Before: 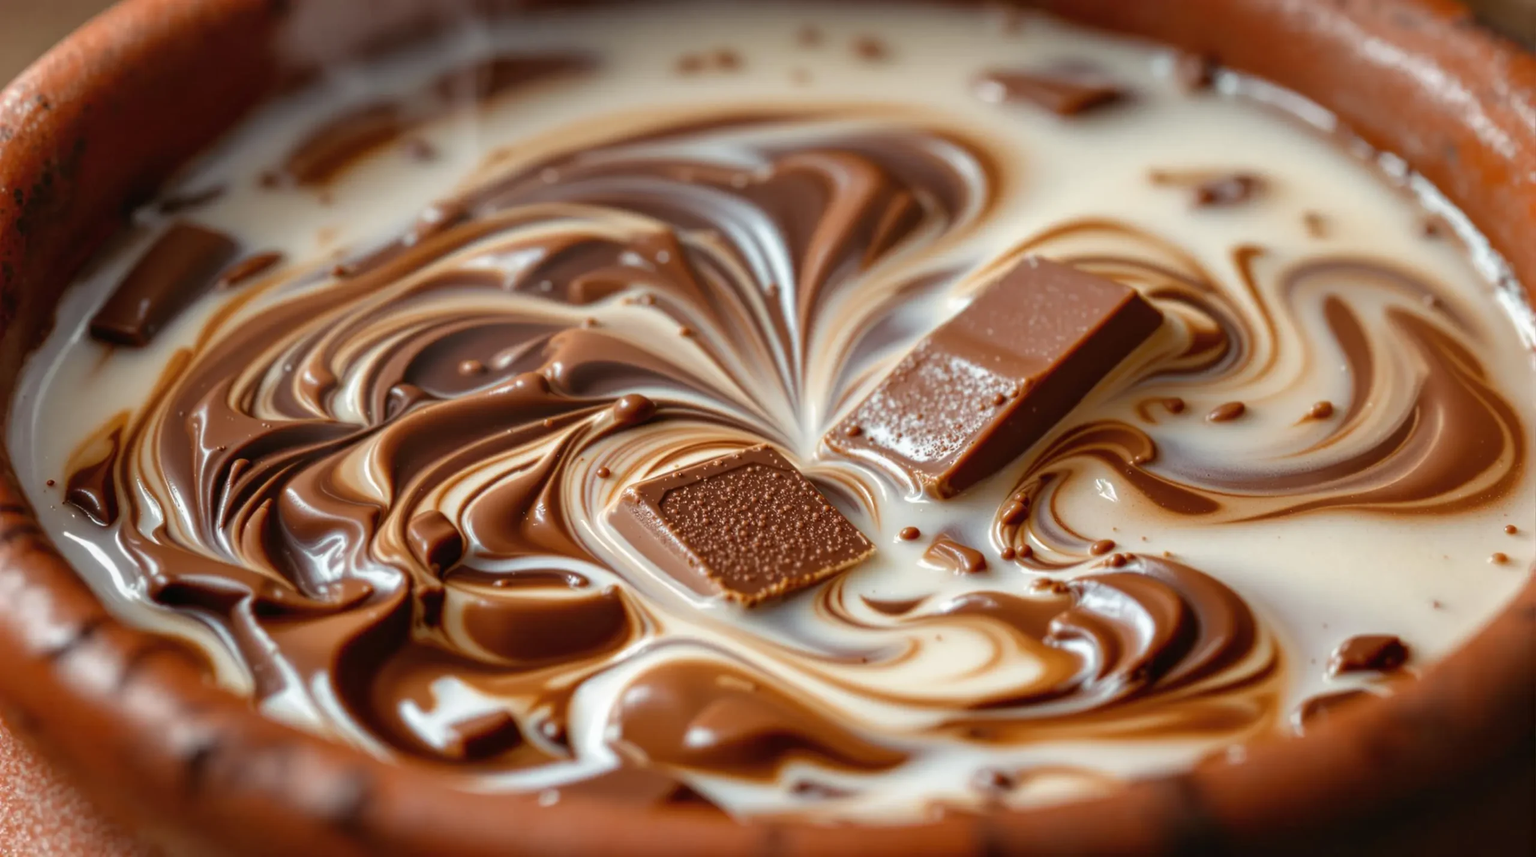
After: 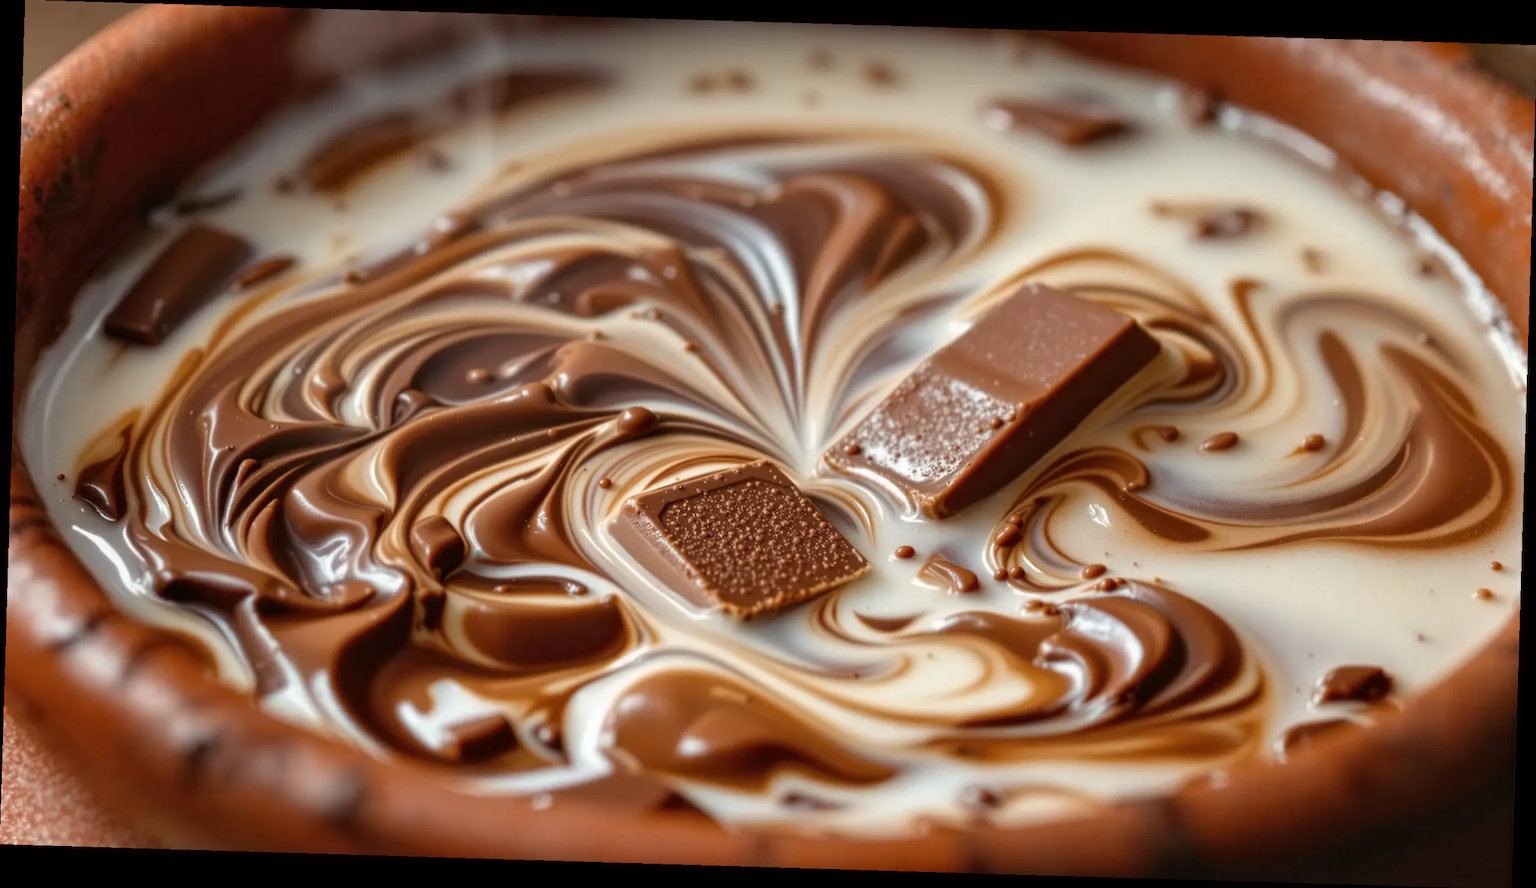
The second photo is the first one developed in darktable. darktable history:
rotate and perspective: rotation 1.72°, automatic cropping off
contrast equalizer: y [[0.5 ×6], [0.5 ×6], [0.5 ×6], [0 ×6], [0, 0, 0, 0.581, 0.011, 0]]
